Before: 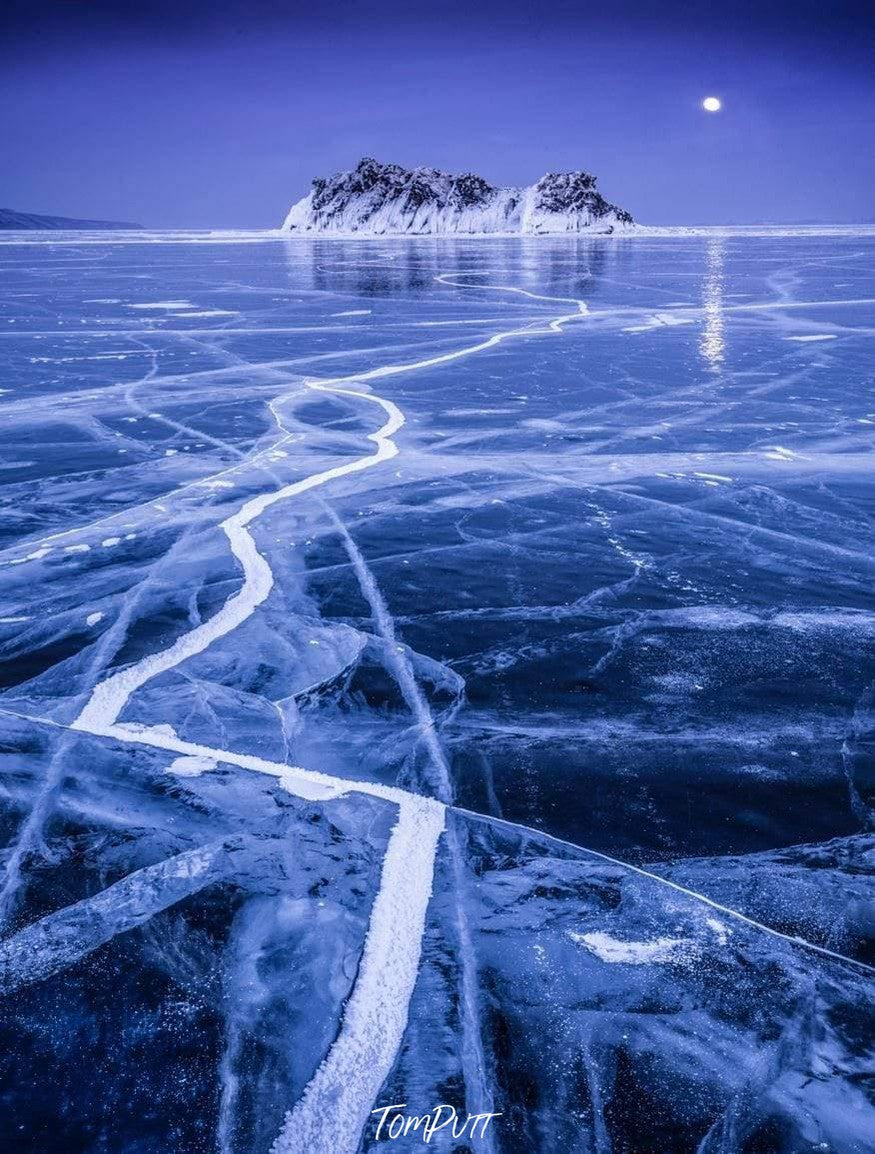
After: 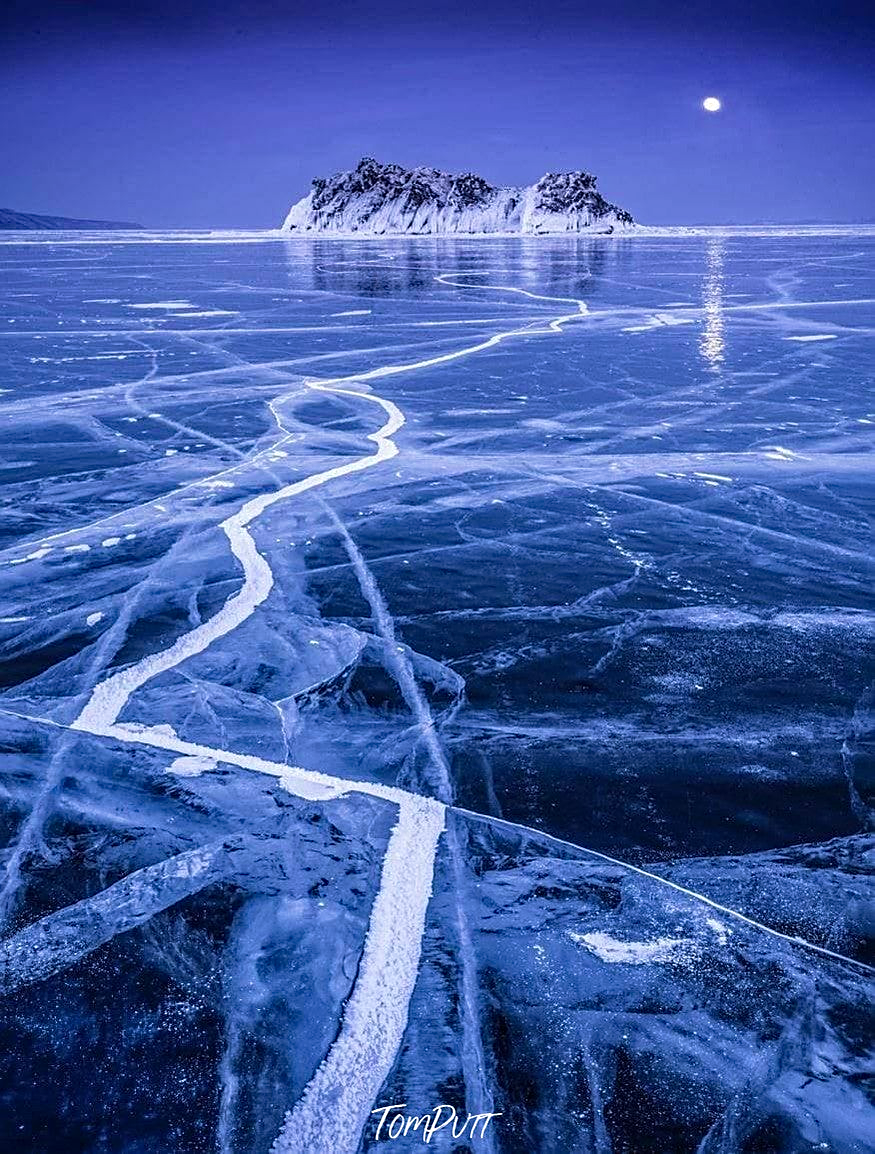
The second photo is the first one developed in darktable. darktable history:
sharpen: on, module defaults
velvia: on, module defaults
haze removal: compatibility mode true, adaptive false
